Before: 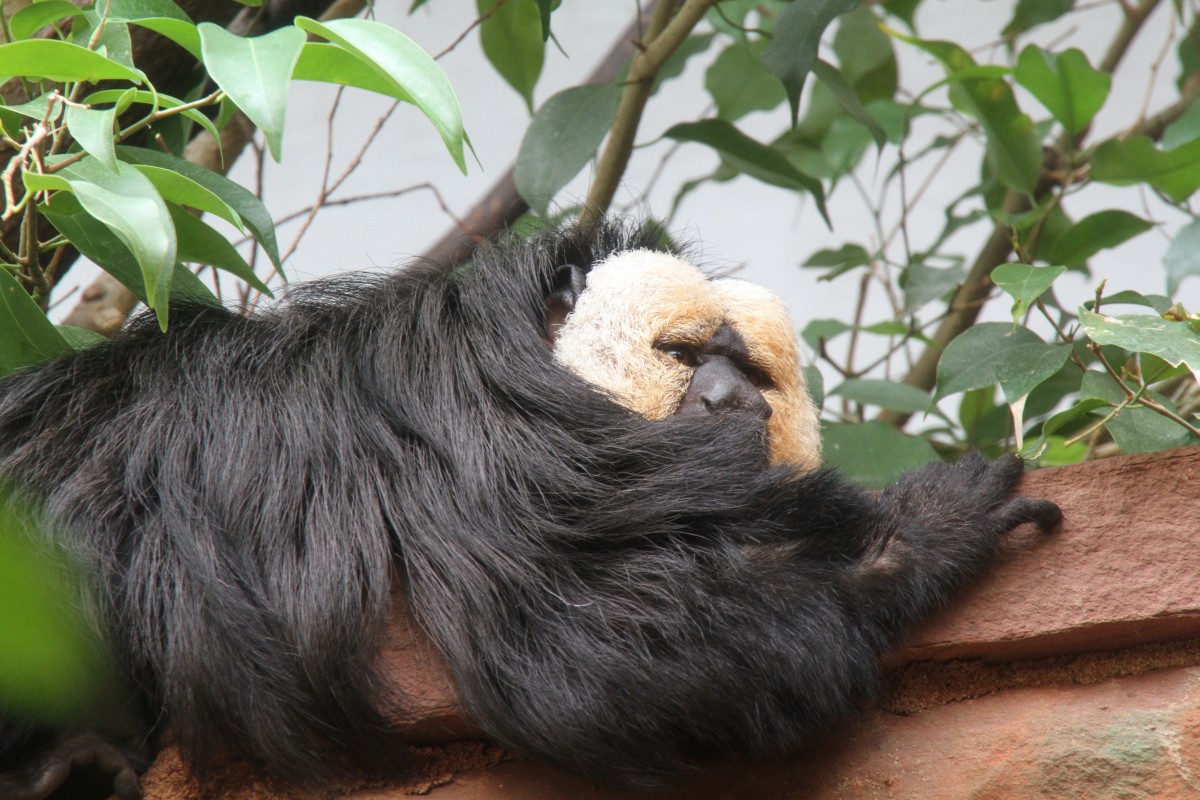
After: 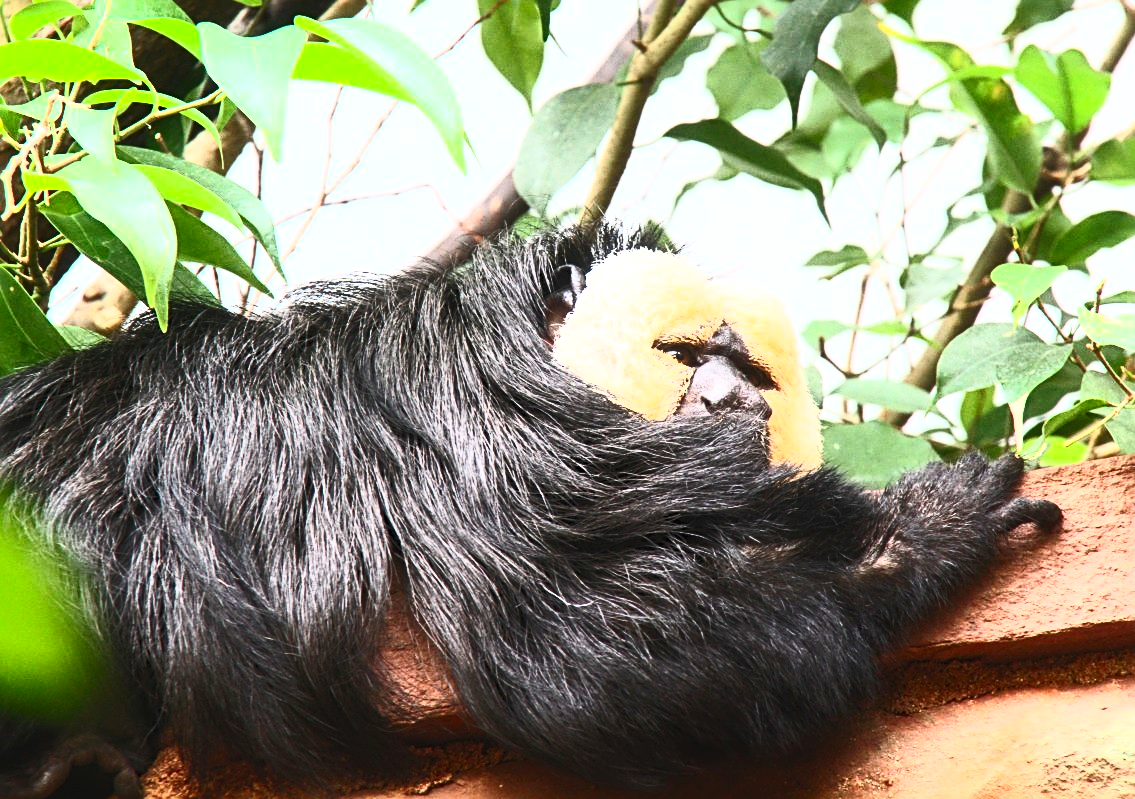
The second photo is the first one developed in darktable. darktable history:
sharpen: radius 3.111
crop and rotate: left 0%, right 5.408%
tone equalizer: -8 EV -0.39 EV, -7 EV -0.429 EV, -6 EV -0.308 EV, -5 EV -0.259 EV, -3 EV 0.196 EV, -2 EV 0.35 EV, -1 EV 0.41 EV, +0 EV 0.407 EV
contrast brightness saturation: contrast 0.836, brightness 0.598, saturation 0.587
color correction: highlights b* -0.022
